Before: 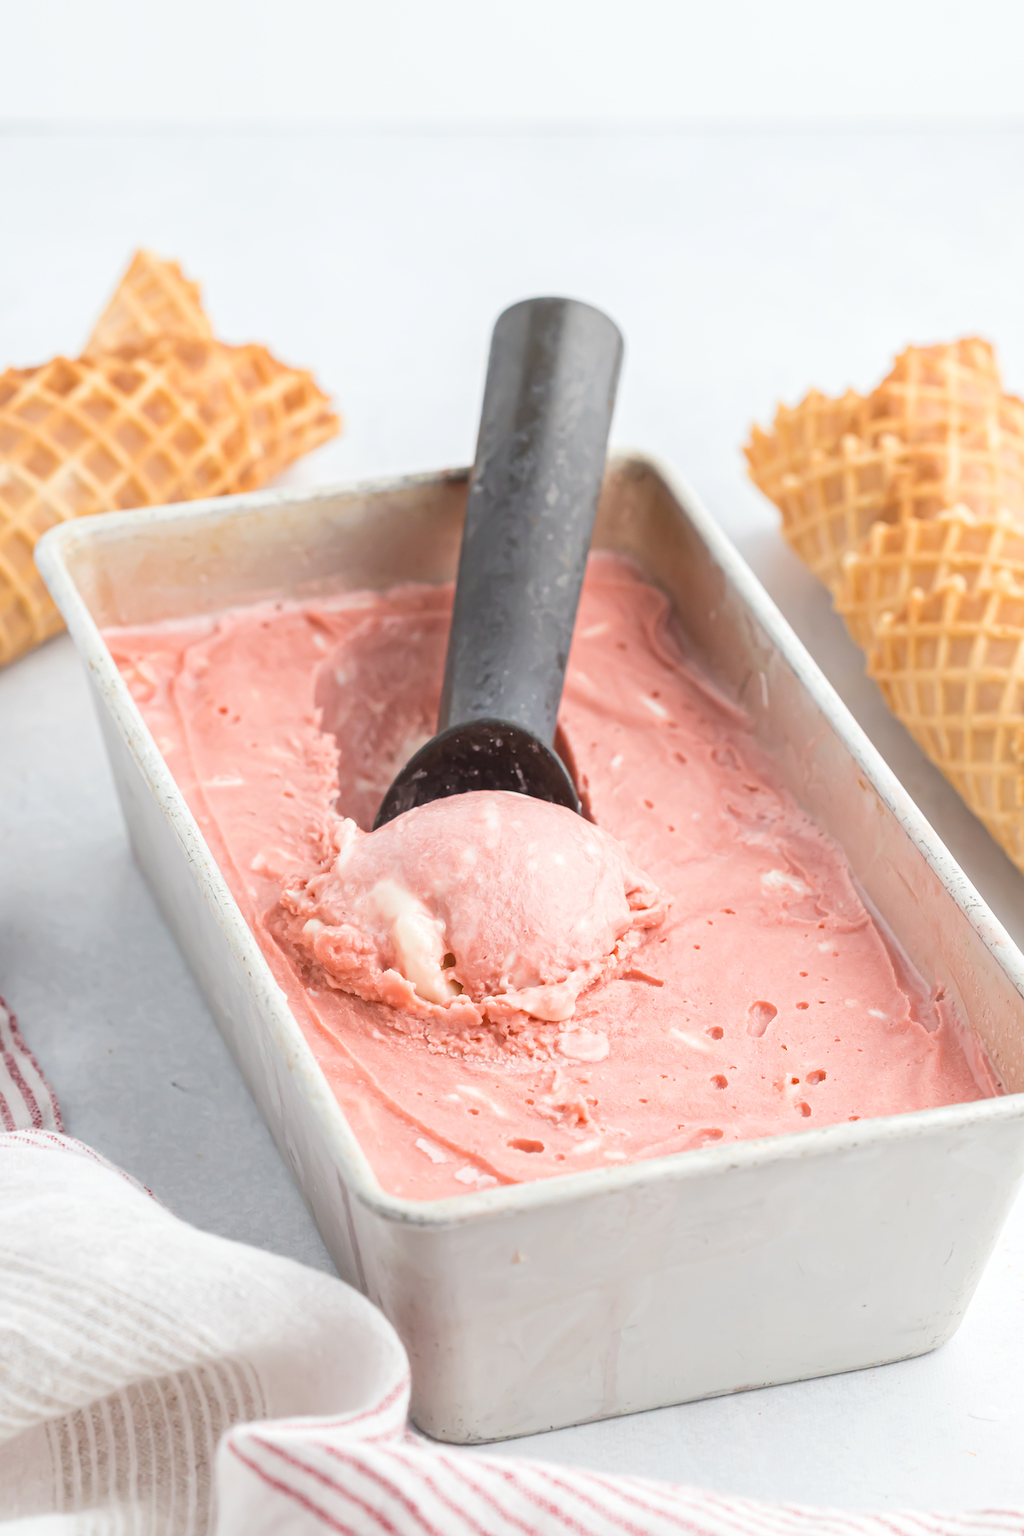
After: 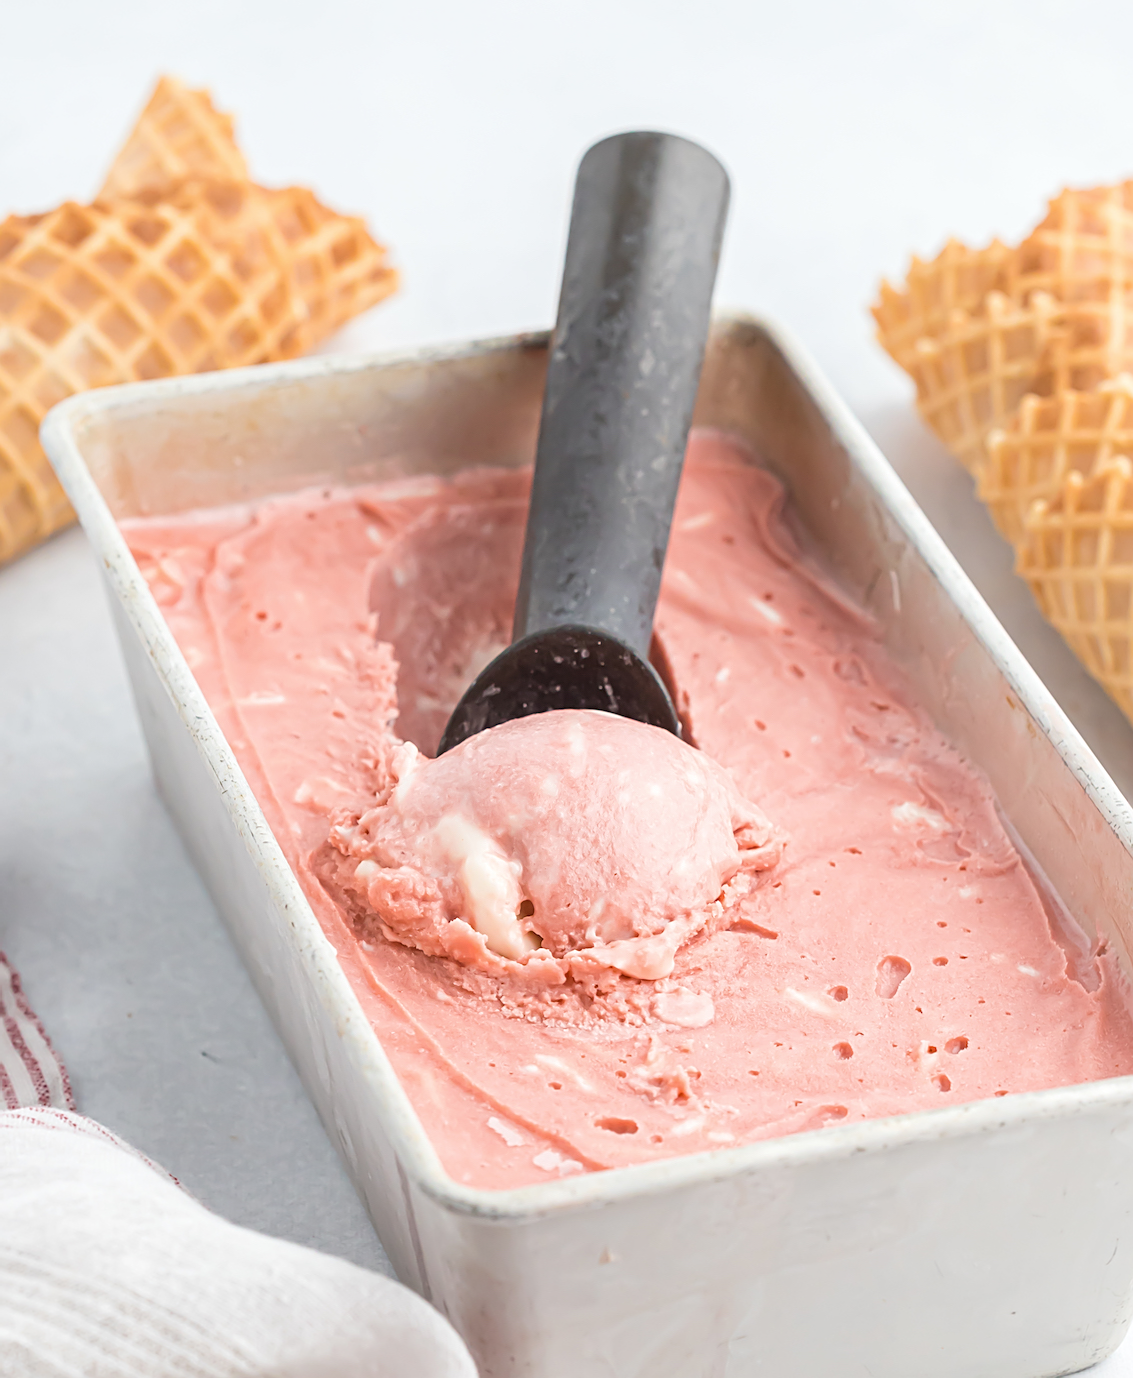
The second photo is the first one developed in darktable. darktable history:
crop and rotate: angle 0.043°, top 12.033%, right 5.463%, bottom 11.304%
sharpen: on, module defaults
contrast brightness saturation: saturation -0.042
